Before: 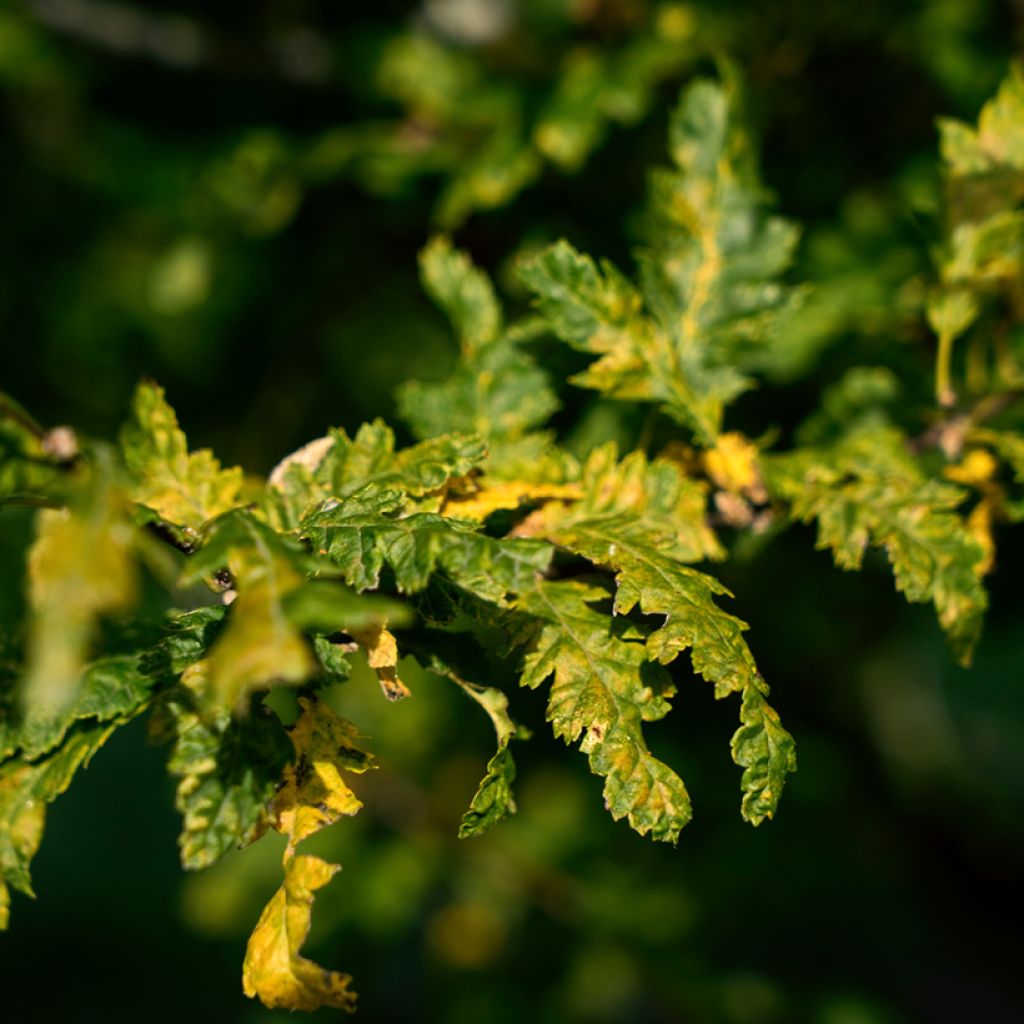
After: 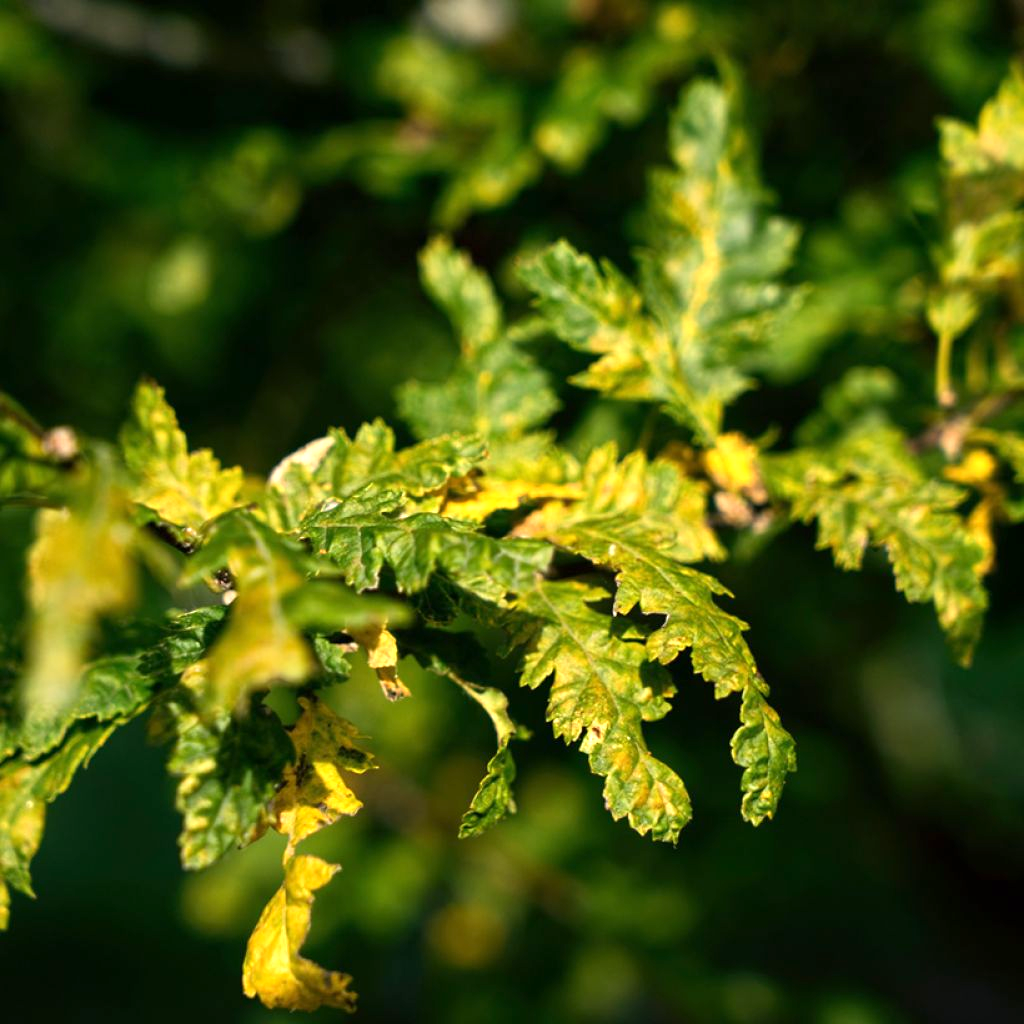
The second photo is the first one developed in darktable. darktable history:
exposure: exposure 0.64 EV, compensate exposure bias true, compensate highlight preservation false
